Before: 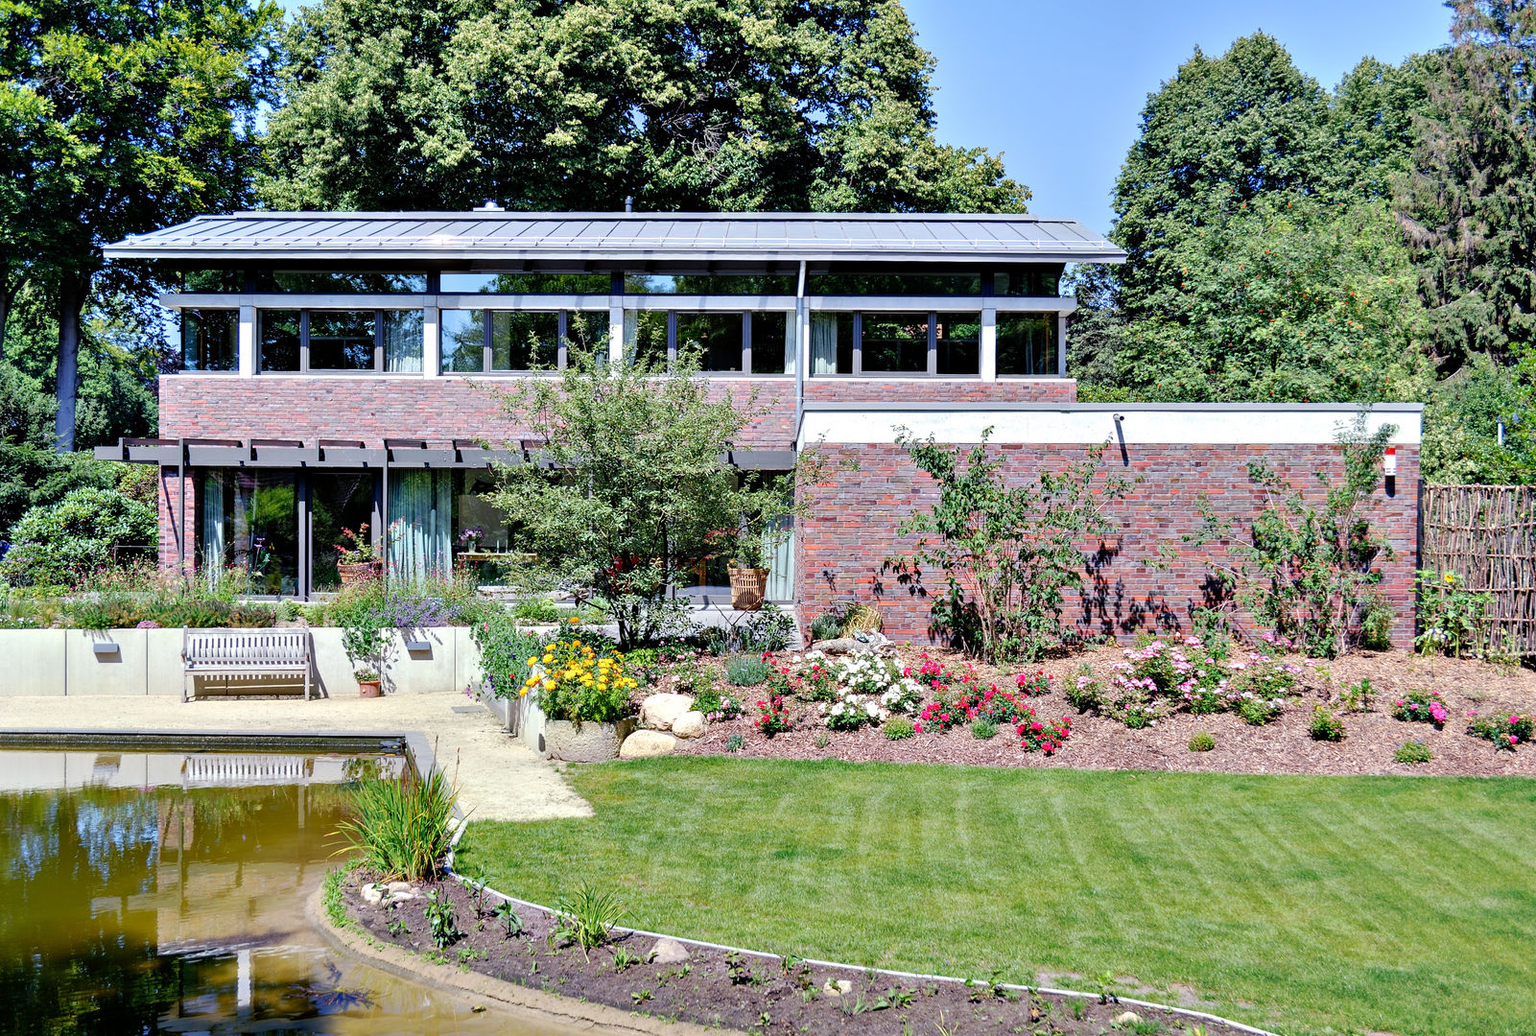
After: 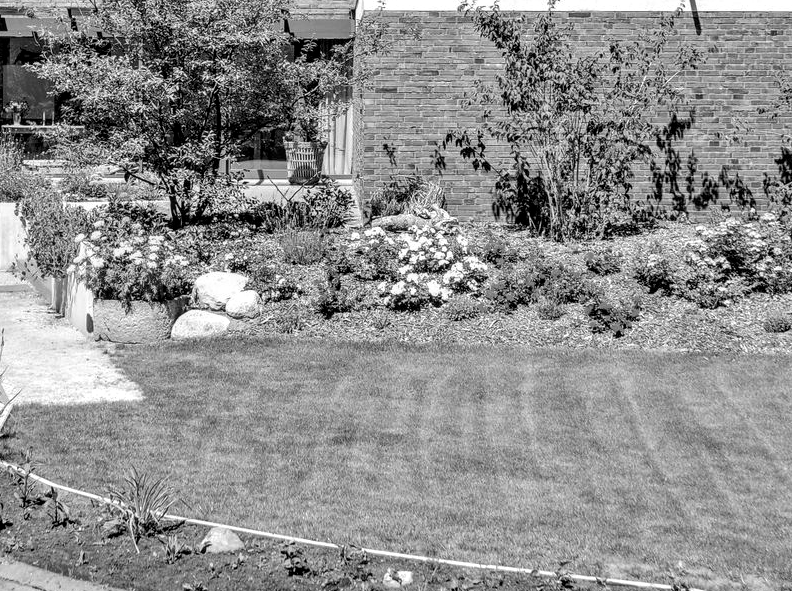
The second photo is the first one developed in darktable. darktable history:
color correction: highlights a* 14.52, highlights b* 4.84
monochrome: a 32, b 64, size 2.3
local contrast: detail 130%
crop: left 29.672%, top 41.786%, right 20.851%, bottom 3.487%
